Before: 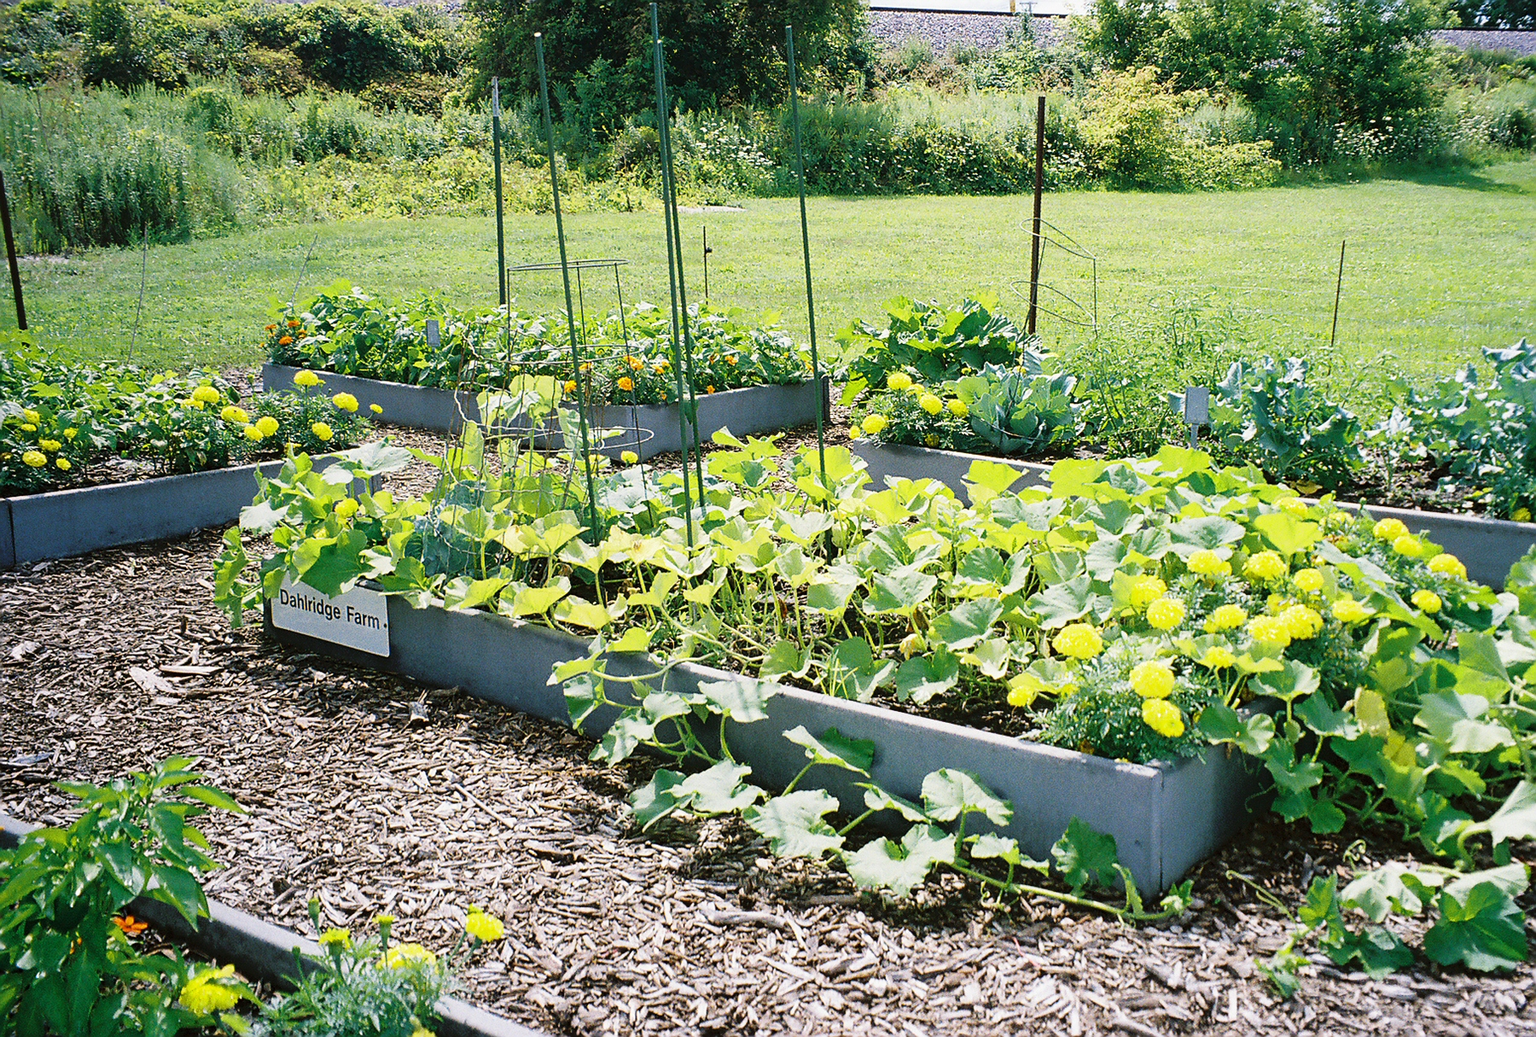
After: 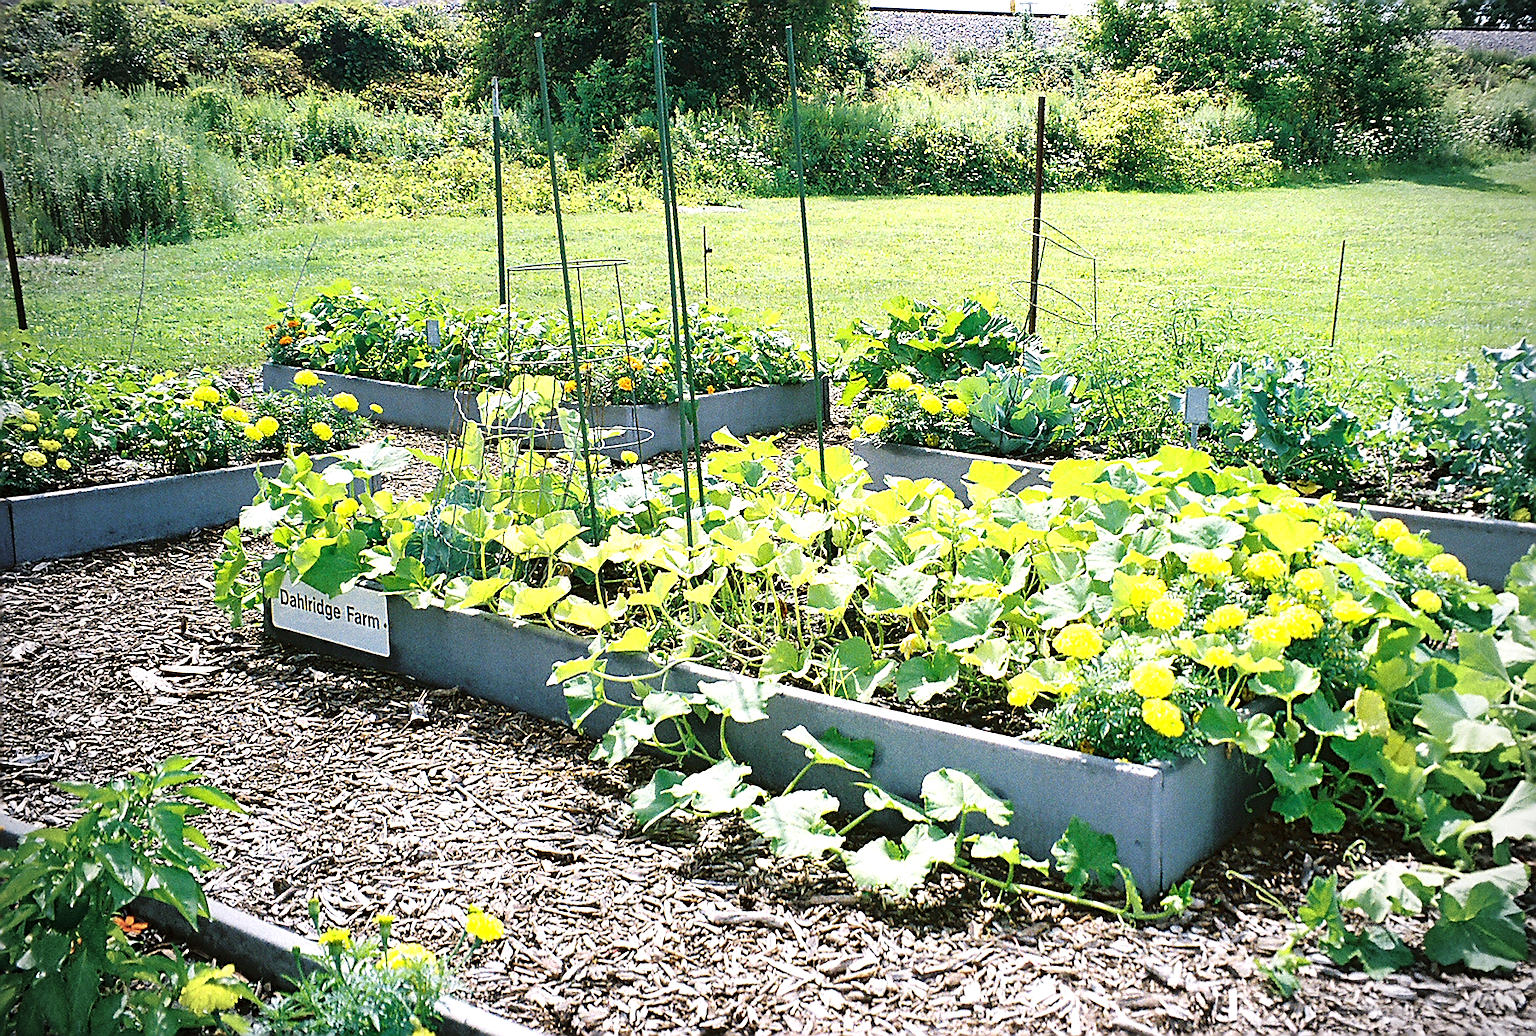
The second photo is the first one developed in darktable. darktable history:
sharpen: on, module defaults
exposure: black level correction 0.001, exposure 0.499 EV, compensate exposure bias true, compensate highlight preservation false
vignetting: on, module defaults
